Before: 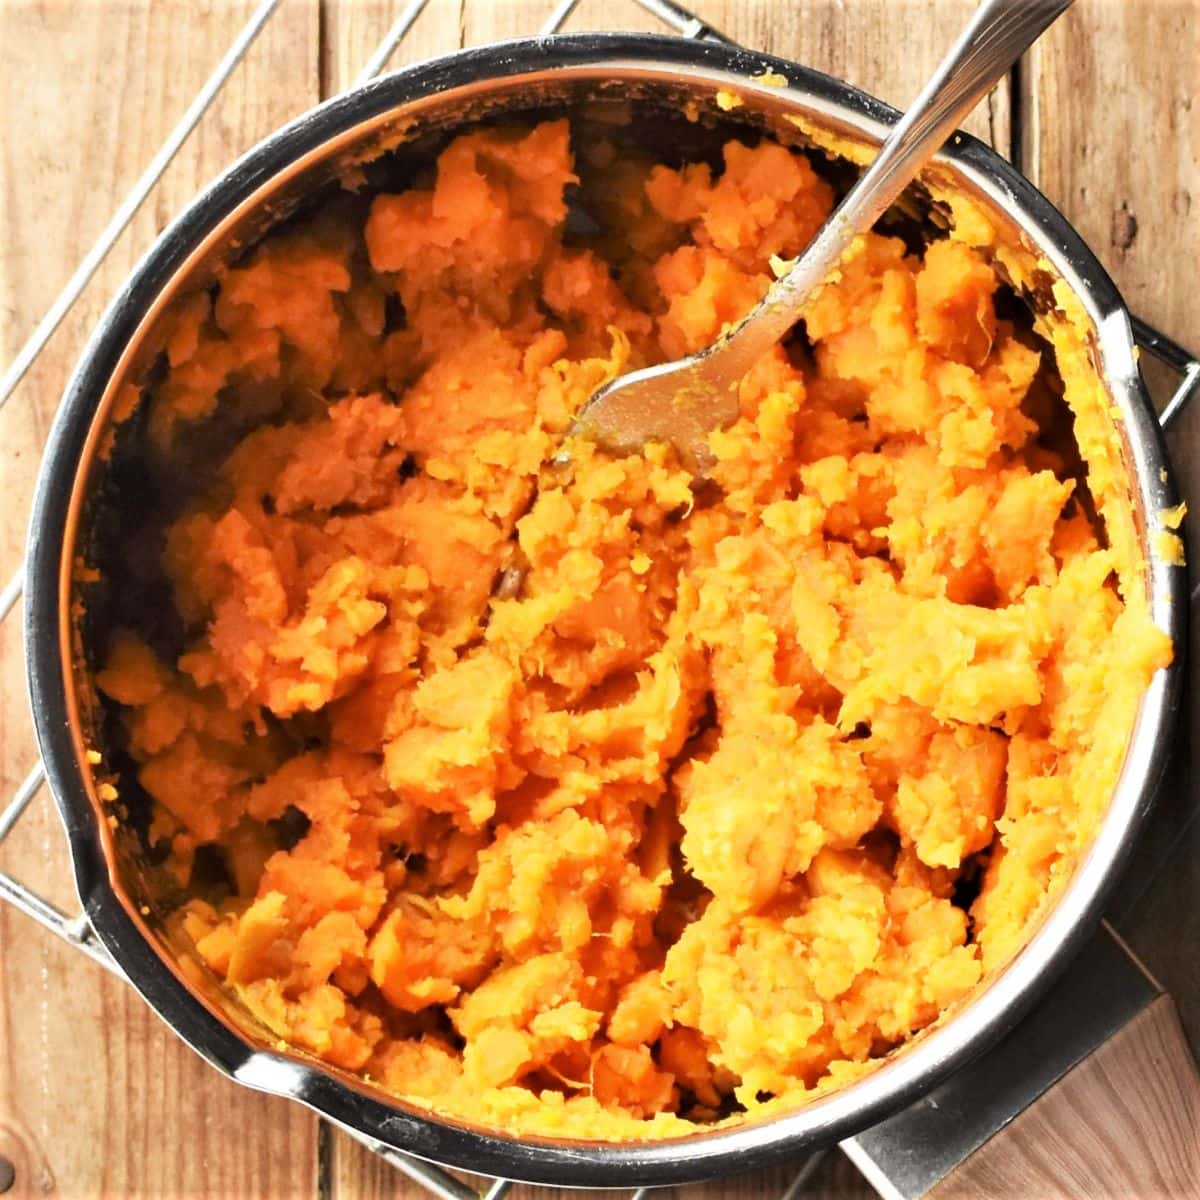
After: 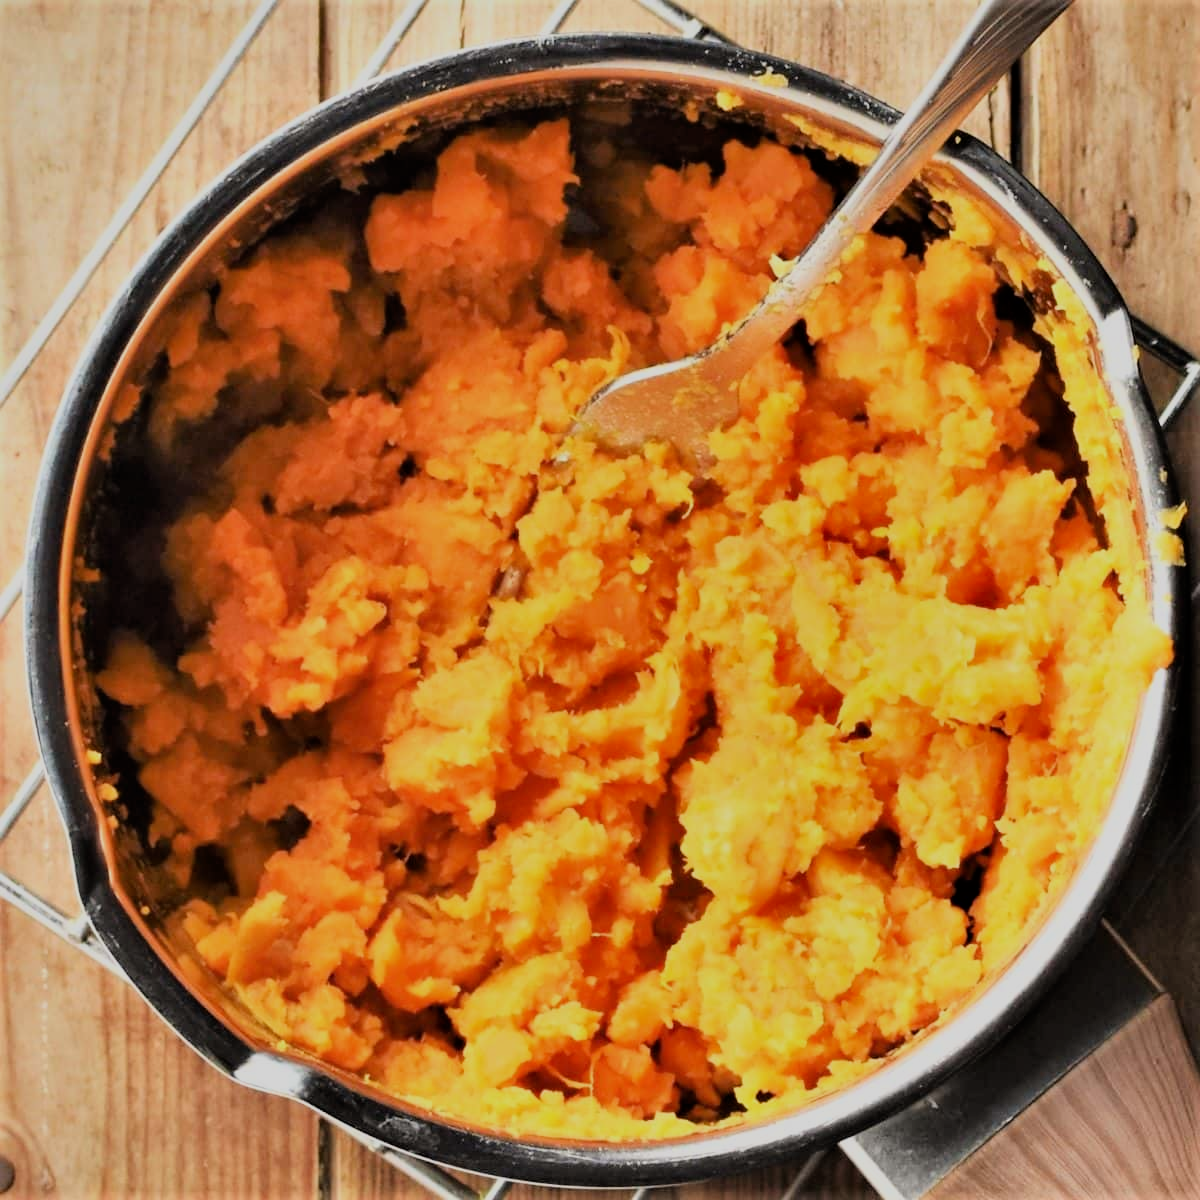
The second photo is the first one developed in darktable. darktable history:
shadows and highlights: soften with gaussian
filmic rgb: black relative exposure -7.65 EV, white relative exposure 4.56 EV, hardness 3.61, color science v6 (2022)
